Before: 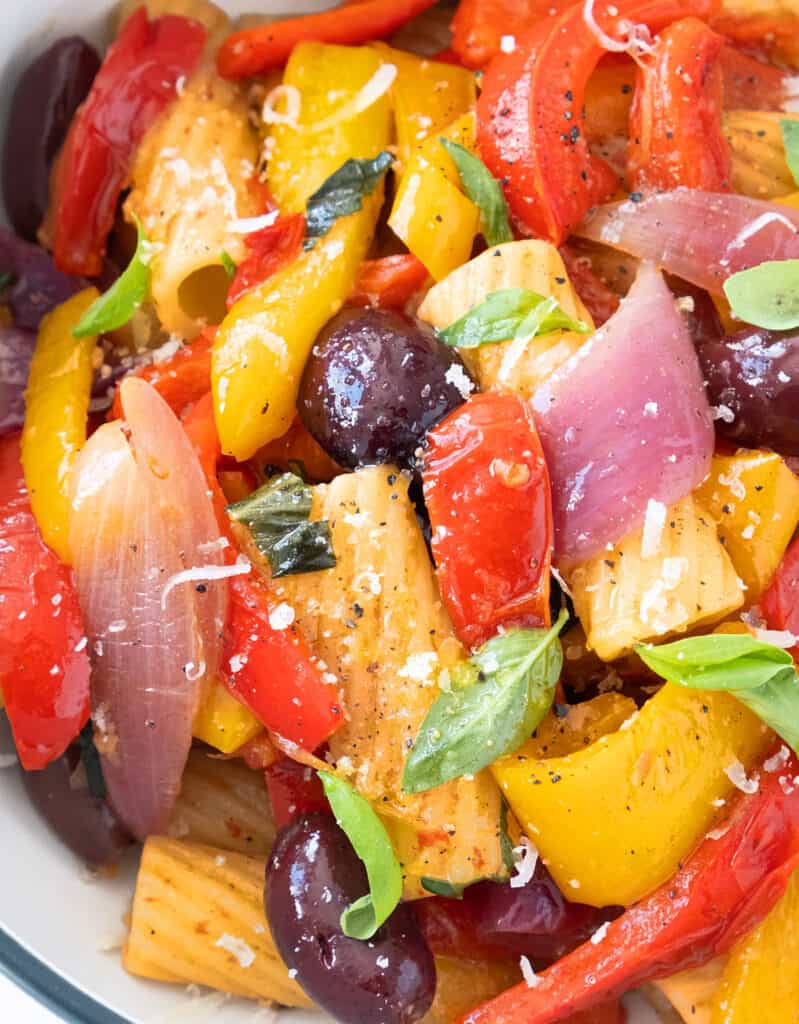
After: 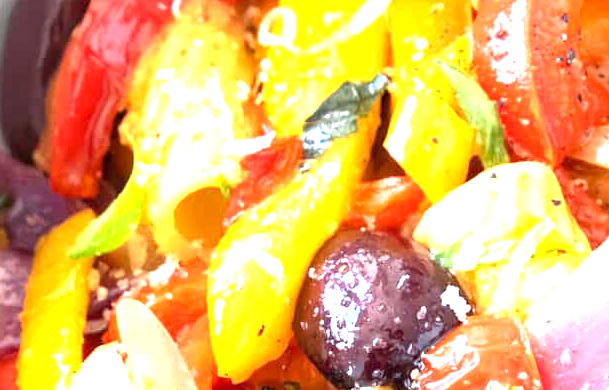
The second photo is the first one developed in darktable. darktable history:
exposure: black level correction 0.001, exposure 1.398 EV, compensate exposure bias true, compensate highlight preservation false
crop: left 0.579%, top 7.627%, right 23.167%, bottom 54.275%
